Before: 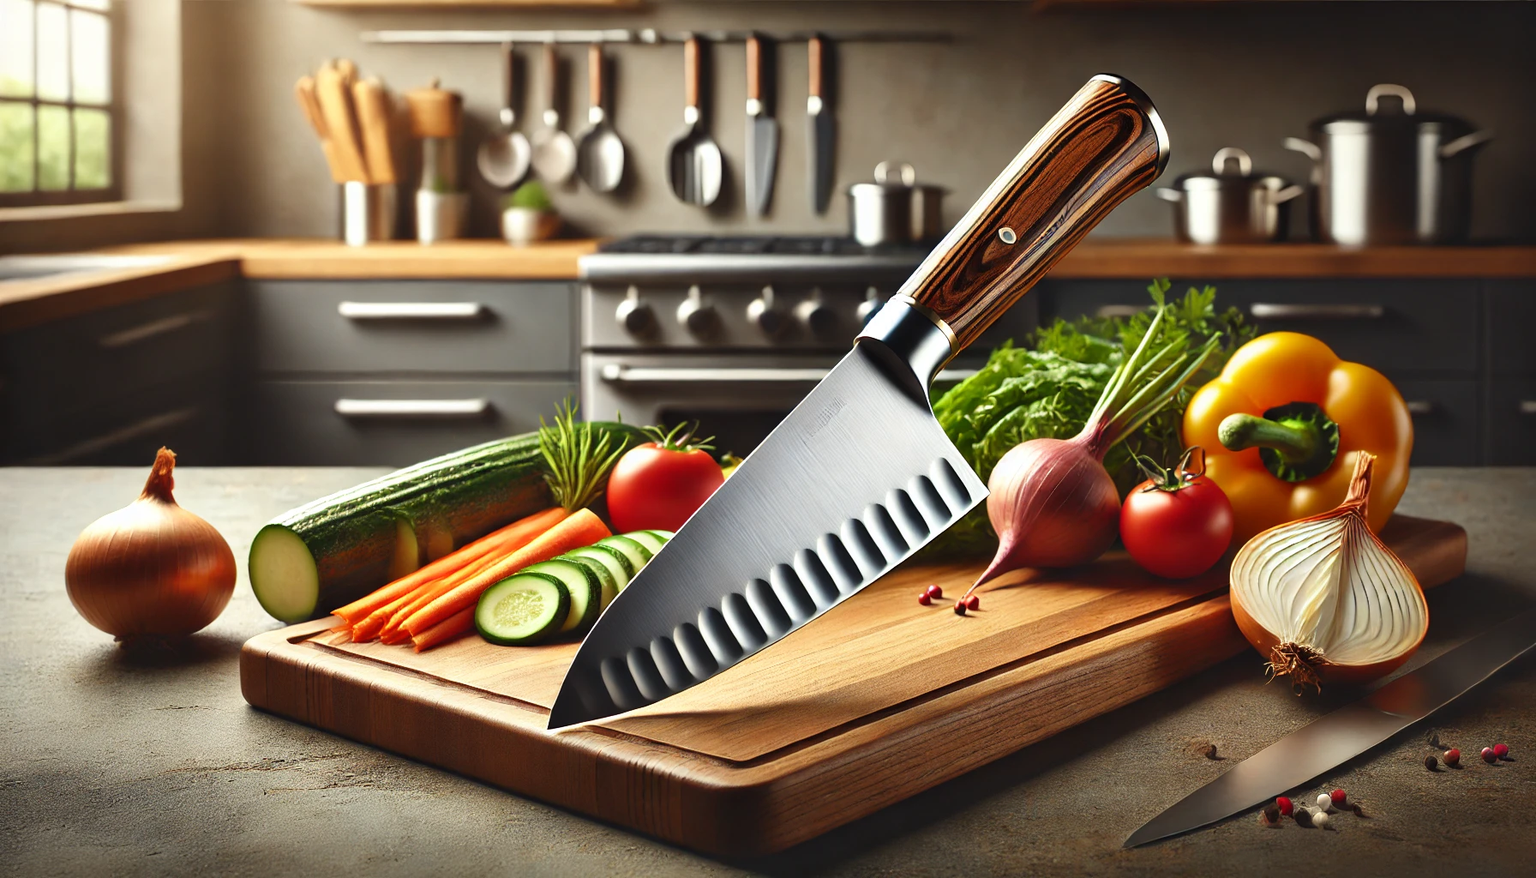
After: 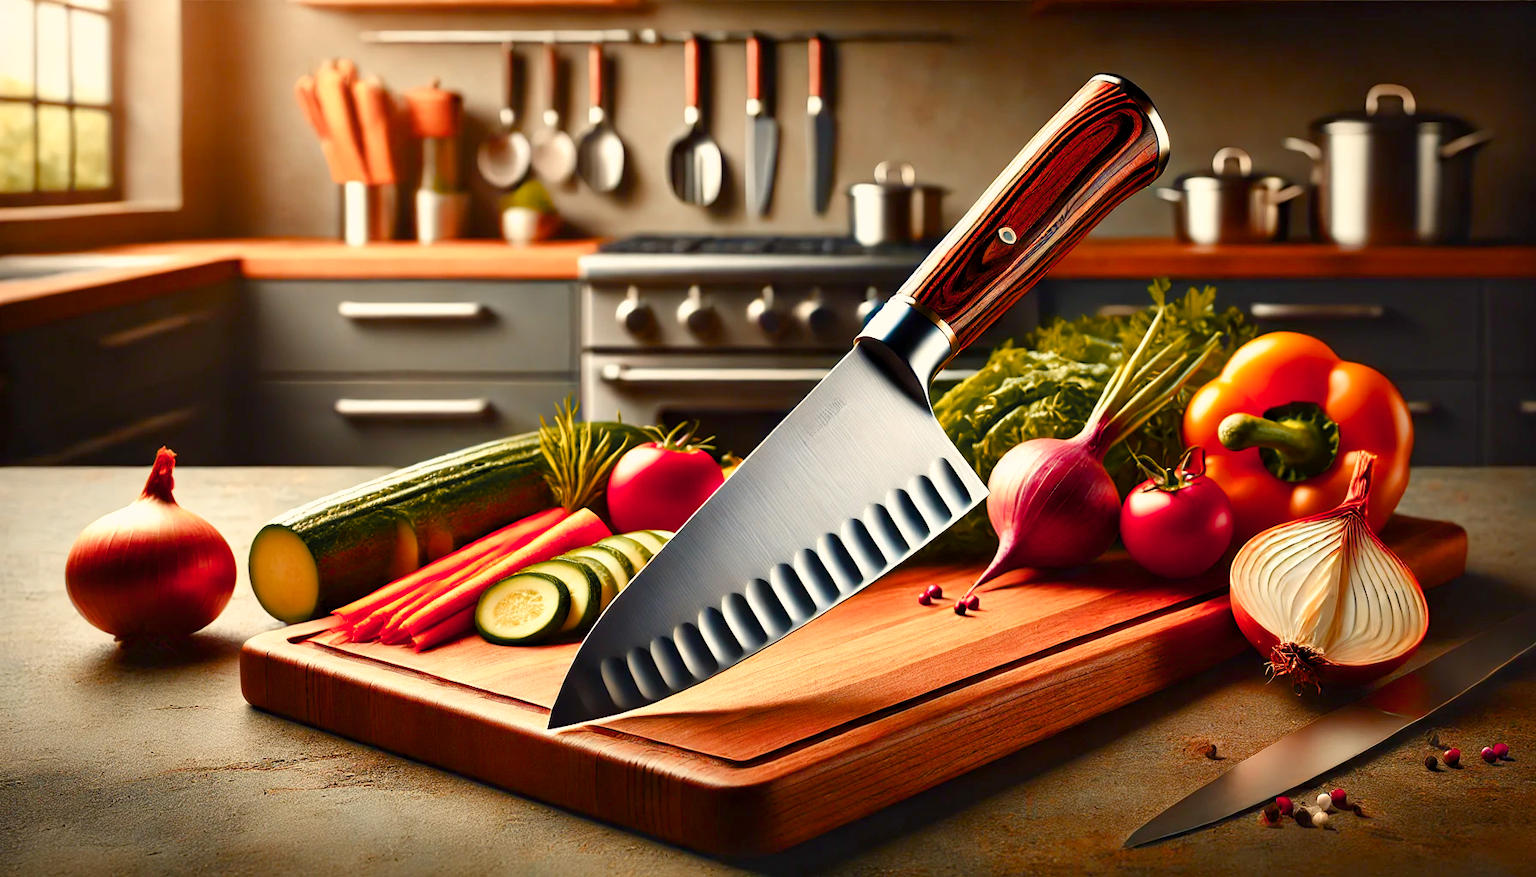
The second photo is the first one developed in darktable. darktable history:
color zones: curves: ch1 [(0.263, 0.53) (0.376, 0.287) (0.487, 0.512) (0.748, 0.547) (1, 0.513)]; ch2 [(0.262, 0.45) (0.751, 0.477)], mix 31.98%
color balance rgb: shadows lift › chroma 1%, shadows lift › hue 240.84°, highlights gain › chroma 2%, highlights gain › hue 73.2°, global offset › luminance -0.5%, perceptual saturation grading › global saturation 20%, perceptual saturation grading › highlights -25%, perceptual saturation grading › shadows 50%, global vibrance 25.26%
white balance: red 1.009, blue 0.985
